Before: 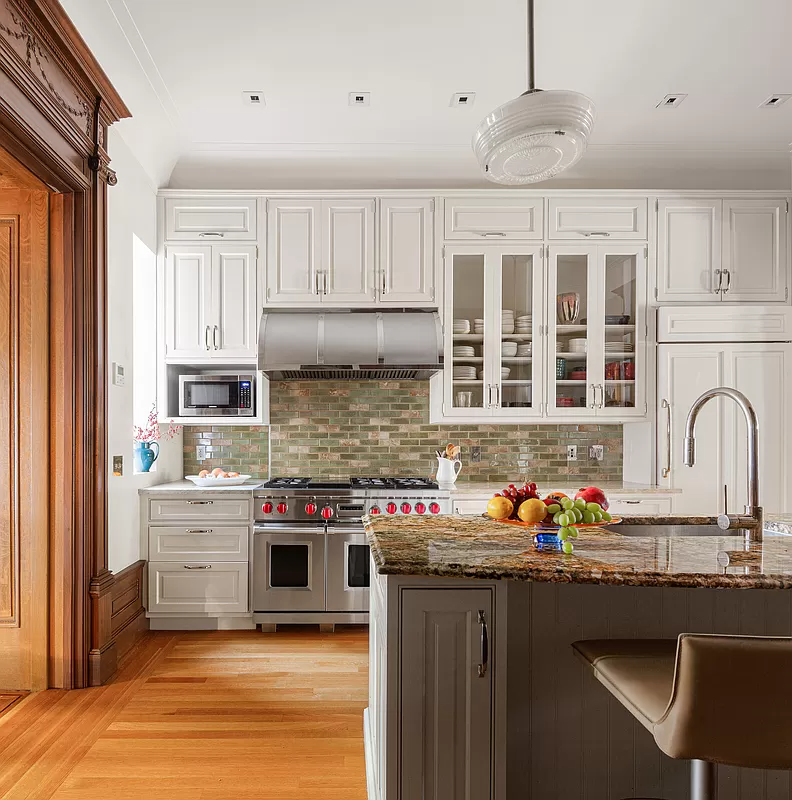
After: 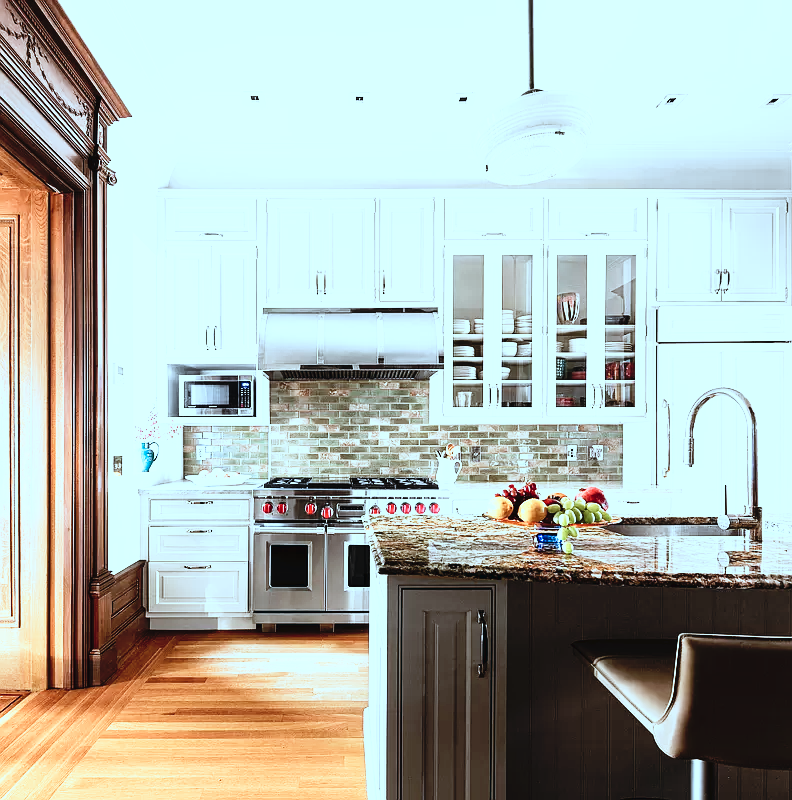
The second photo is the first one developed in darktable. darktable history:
exposure: black level correction 0, exposure 0.498 EV, compensate exposure bias true, compensate highlight preservation false
tone curve: curves: ch0 [(0, 0) (0.003, 0.03) (0.011, 0.022) (0.025, 0.018) (0.044, 0.031) (0.069, 0.035) (0.1, 0.04) (0.136, 0.046) (0.177, 0.063) (0.224, 0.087) (0.277, 0.15) (0.335, 0.252) (0.399, 0.354) (0.468, 0.475) (0.543, 0.602) (0.623, 0.73) (0.709, 0.856) (0.801, 0.945) (0.898, 0.987) (1, 1)], preserve colors none
tone equalizer: on, module defaults
color correction: highlights a* -10.43, highlights b* -19.21
contrast brightness saturation: contrast 0.104, saturation -0.352
